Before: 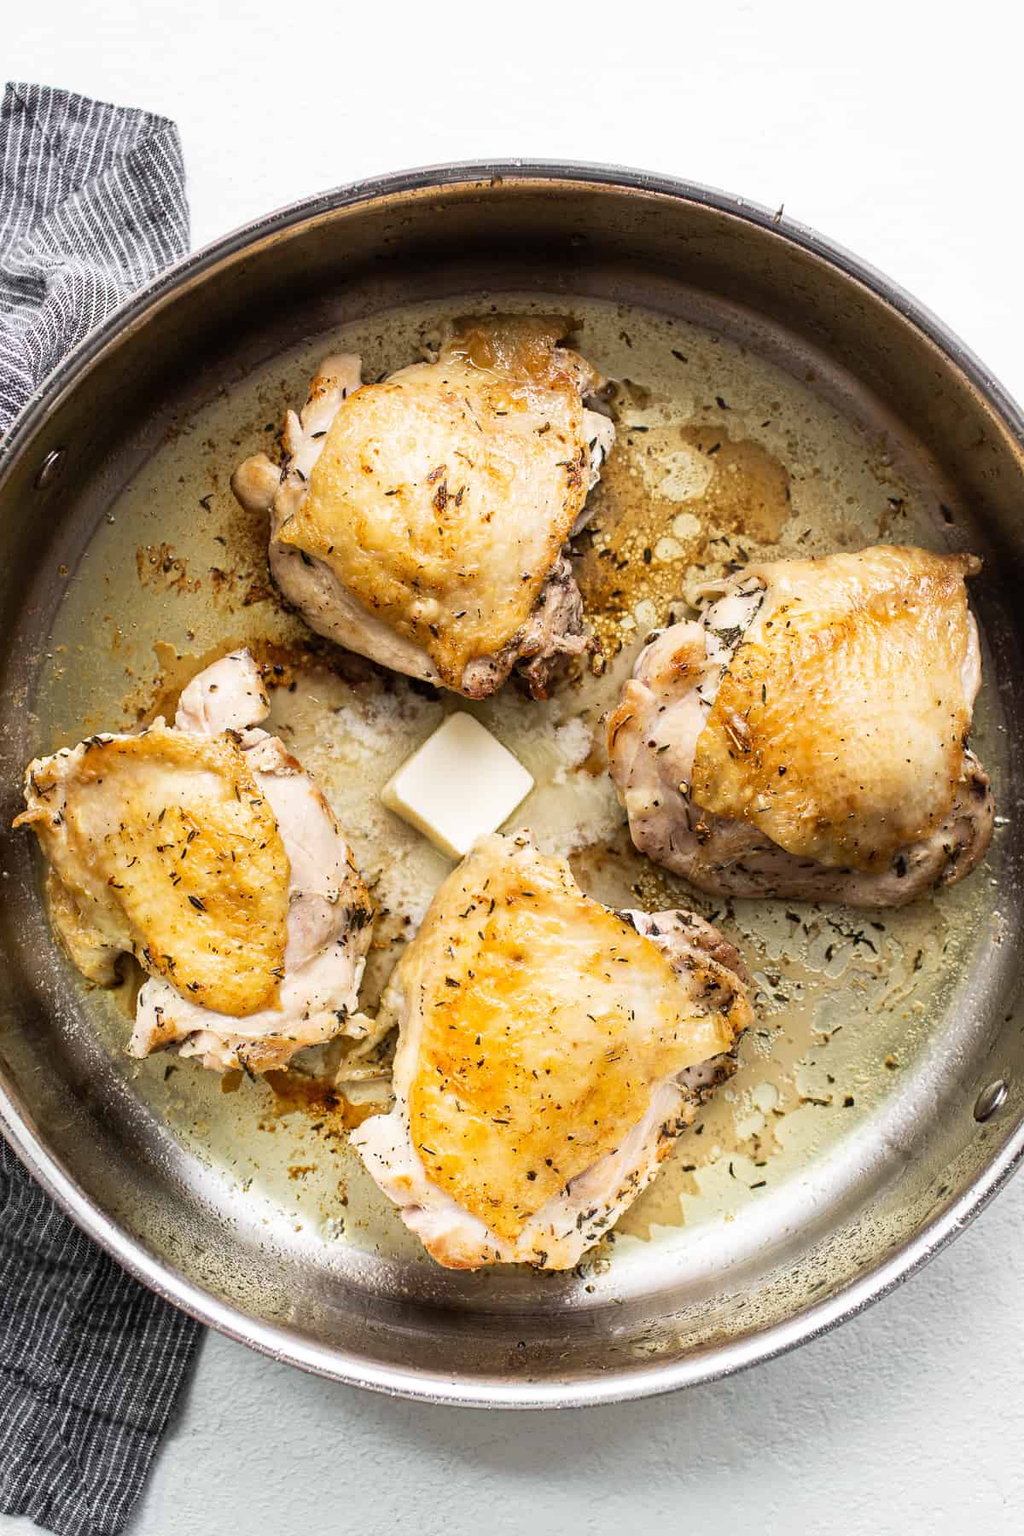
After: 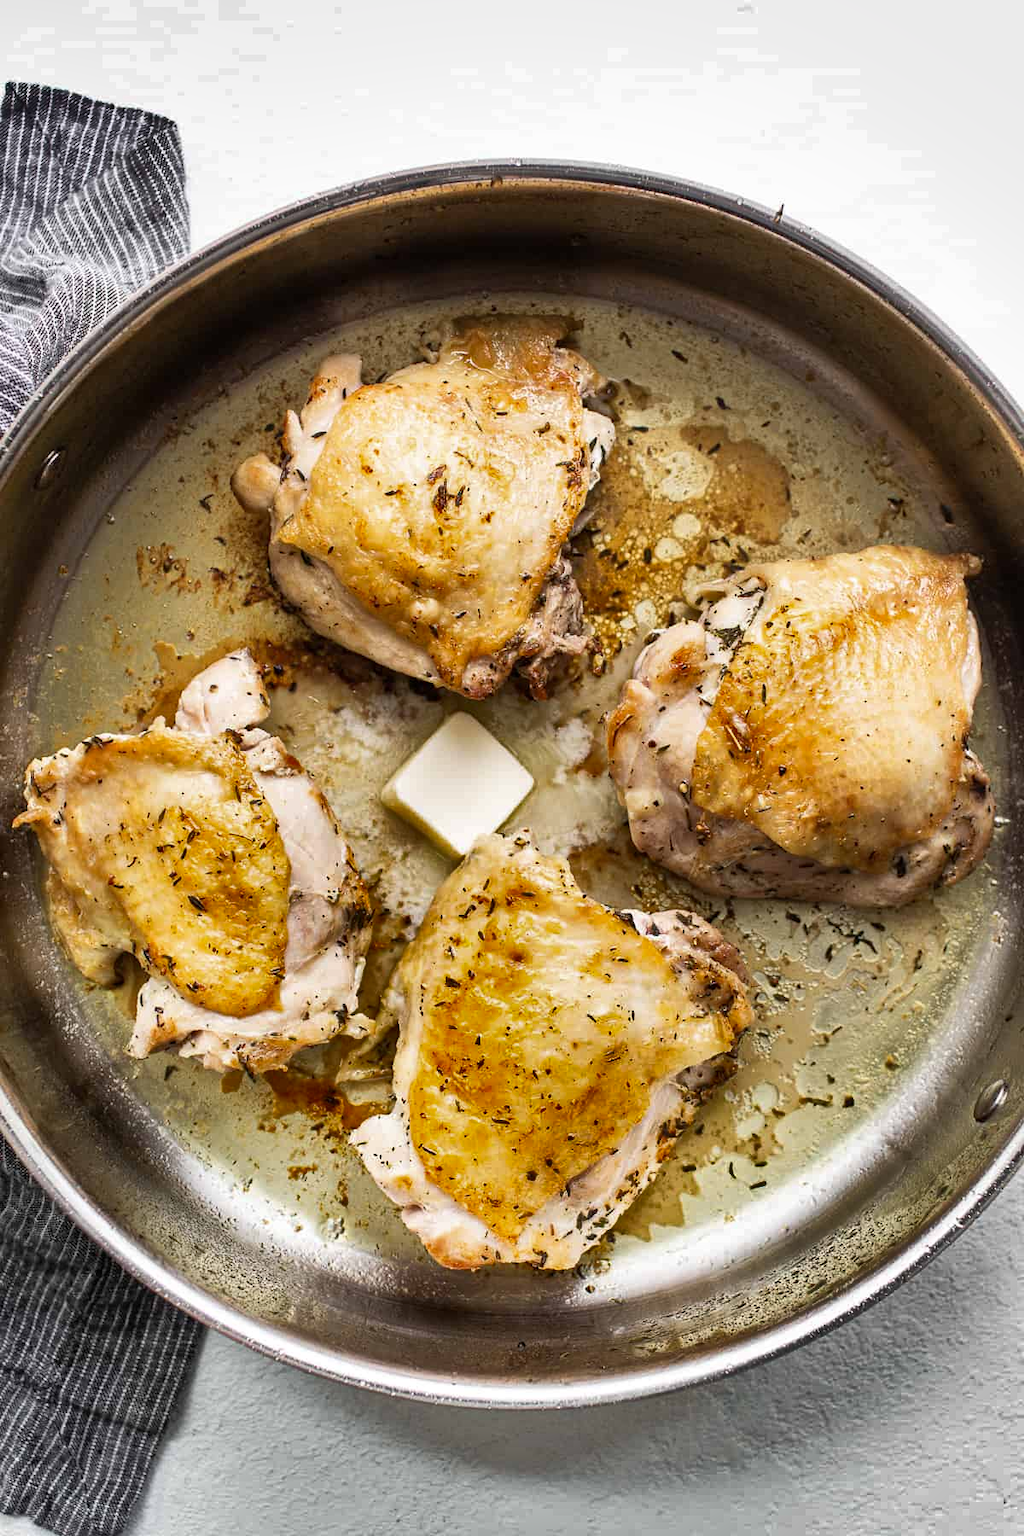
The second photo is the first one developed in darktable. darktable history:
shadows and highlights: shadows 24.57, highlights -77.09, shadows color adjustment 98.01%, highlights color adjustment 59.43%, soften with gaussian
